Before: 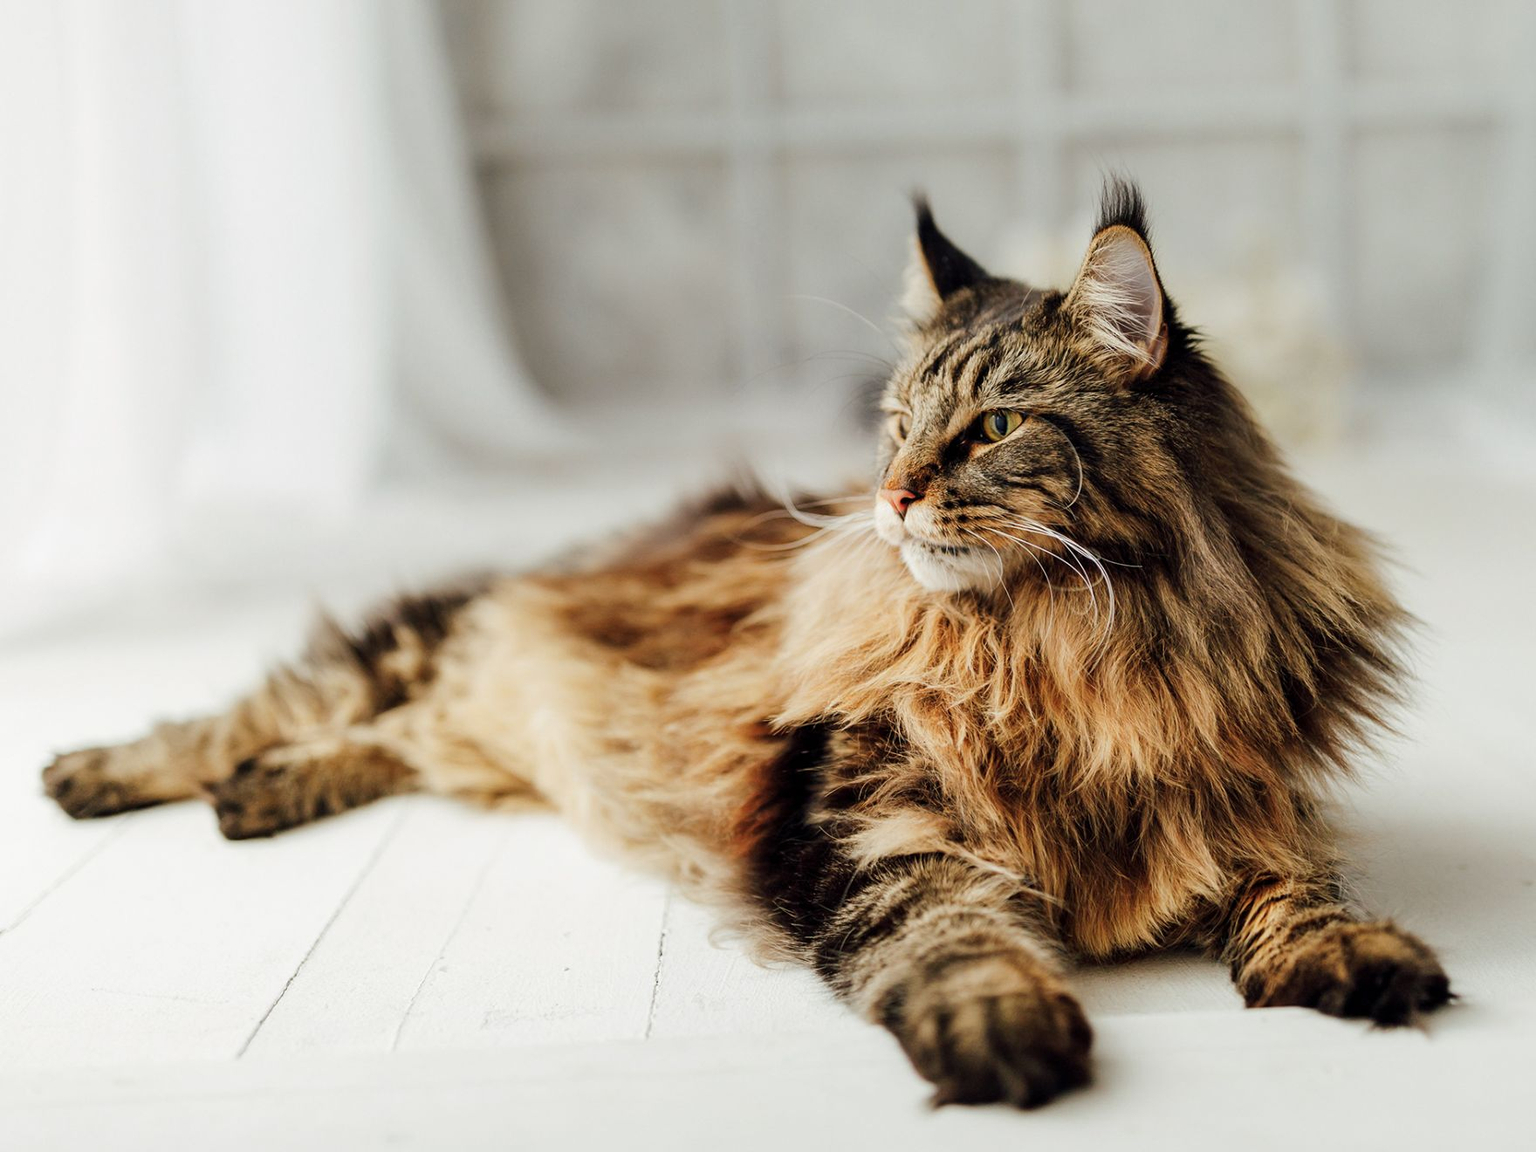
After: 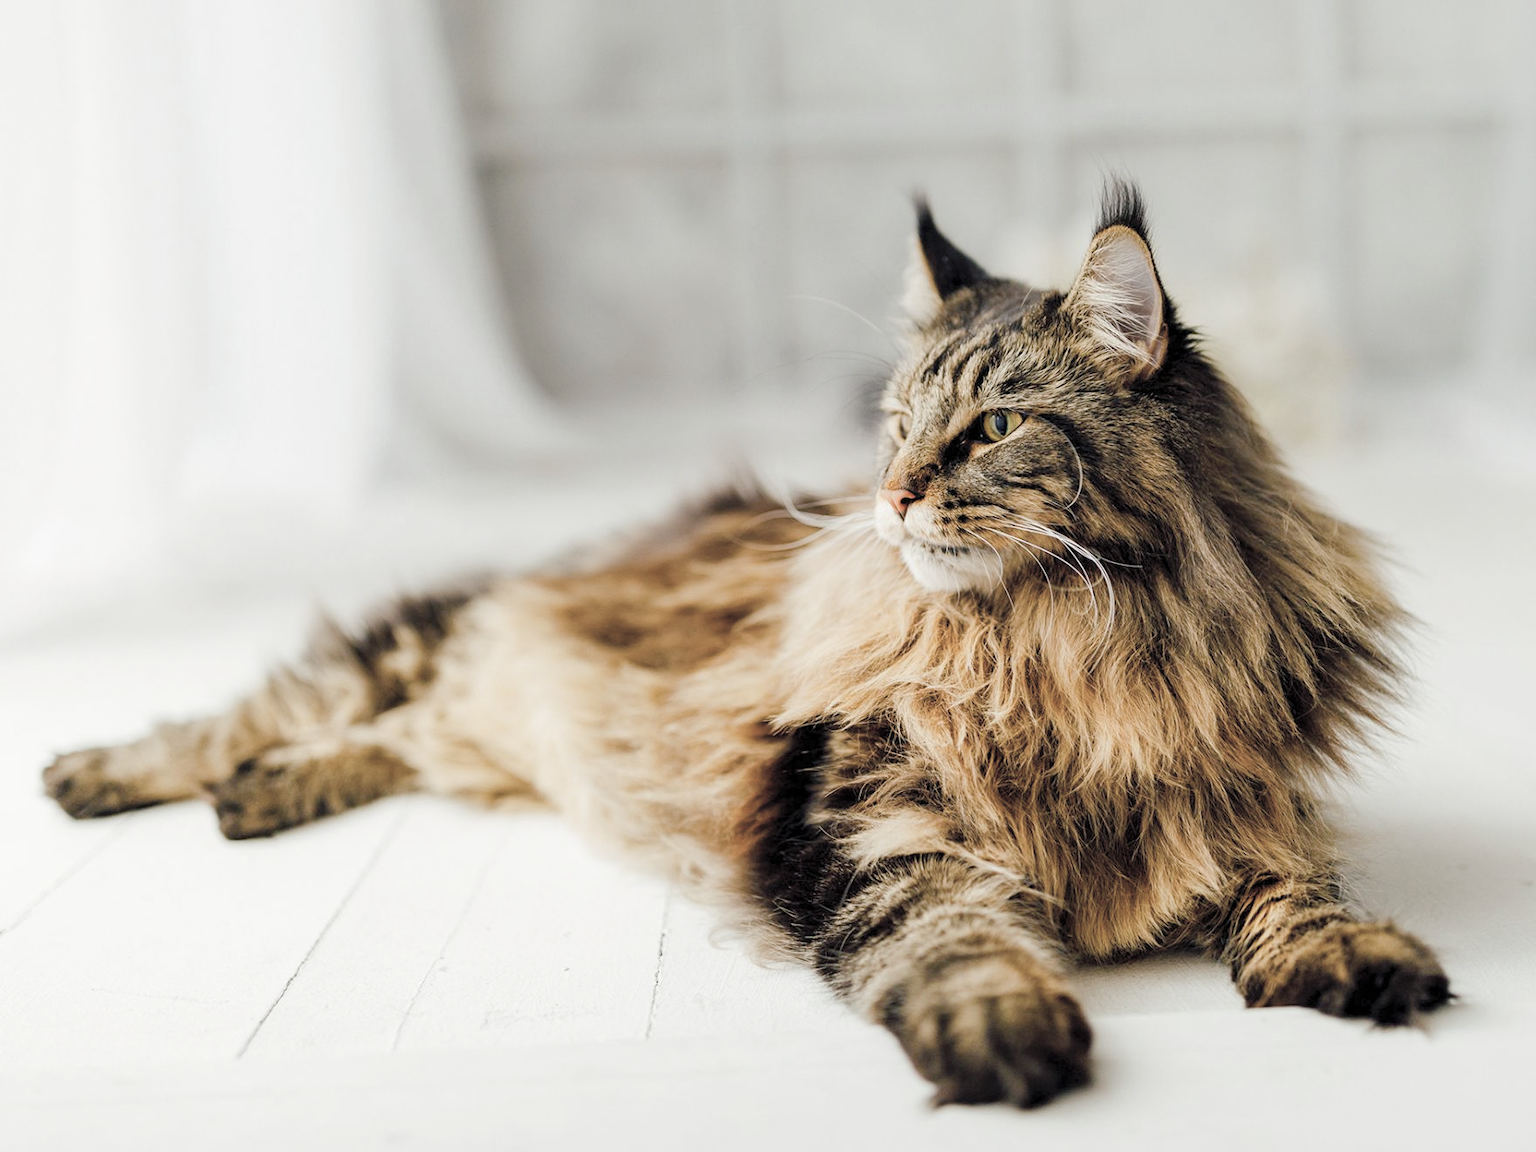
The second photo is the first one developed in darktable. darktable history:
color balance rgb: shadows lift › chroma 4.29%, shadows lift › hue 253.46°, linear chroma grading › global chroma 15.336%, perceptual saturation grading › global saturation 20%, perceptual saturation grading › highlights -25.057%, perceptual saturation grading › shadows 49.524%
contrast brightness saturation: brightness 0.181, saturation -0.492
